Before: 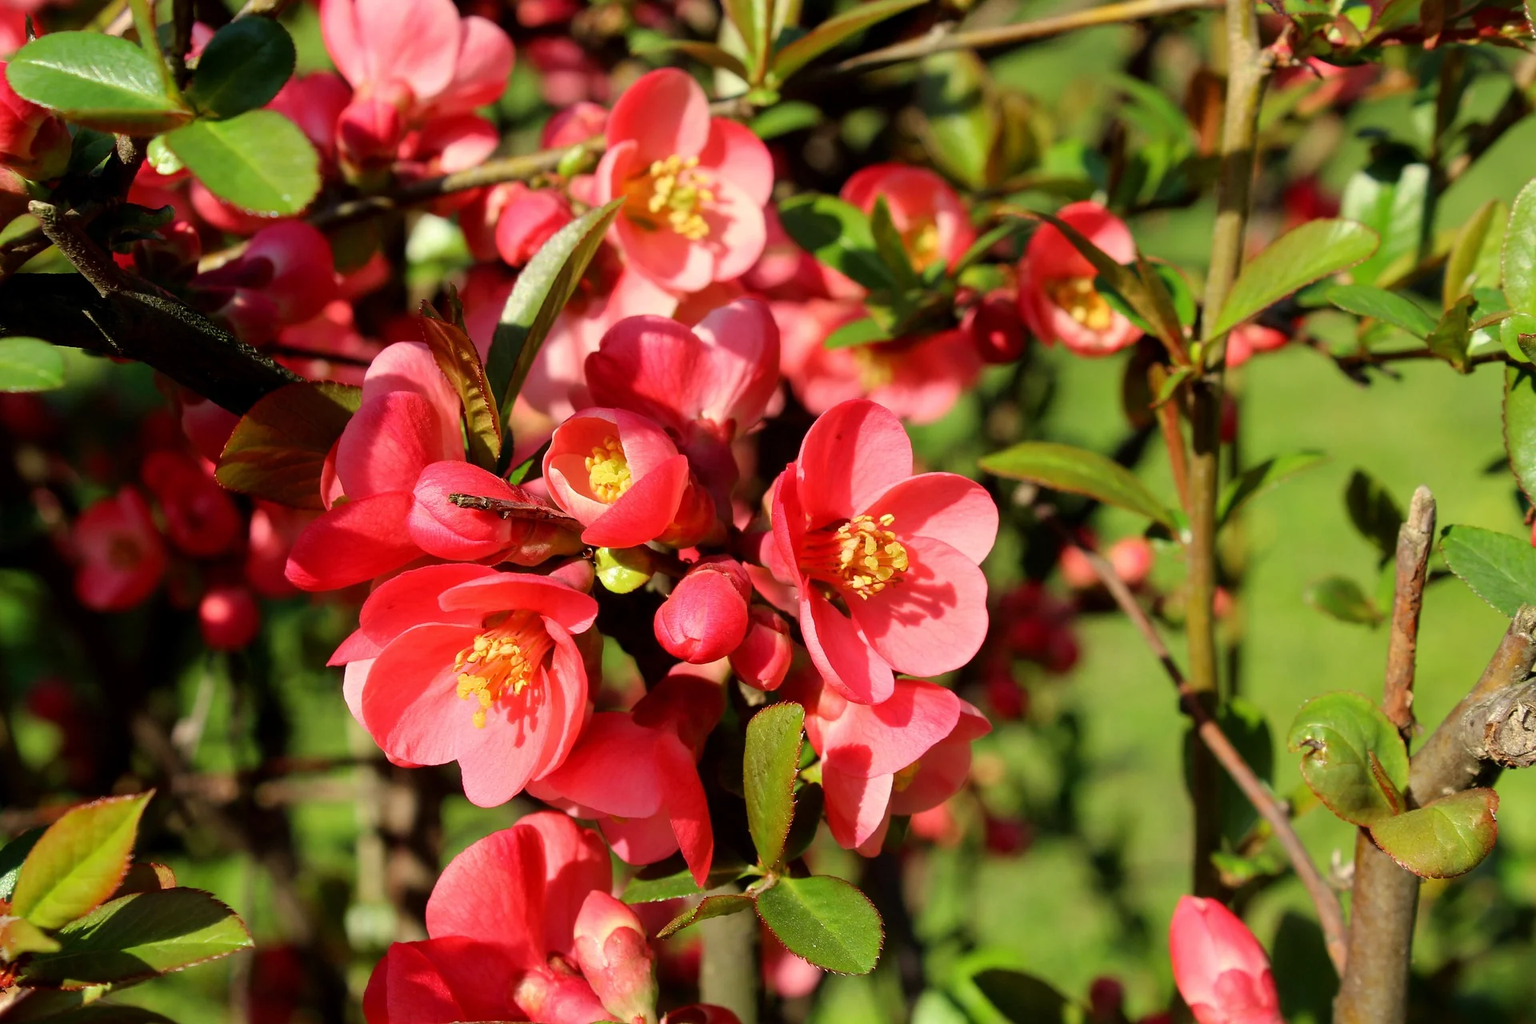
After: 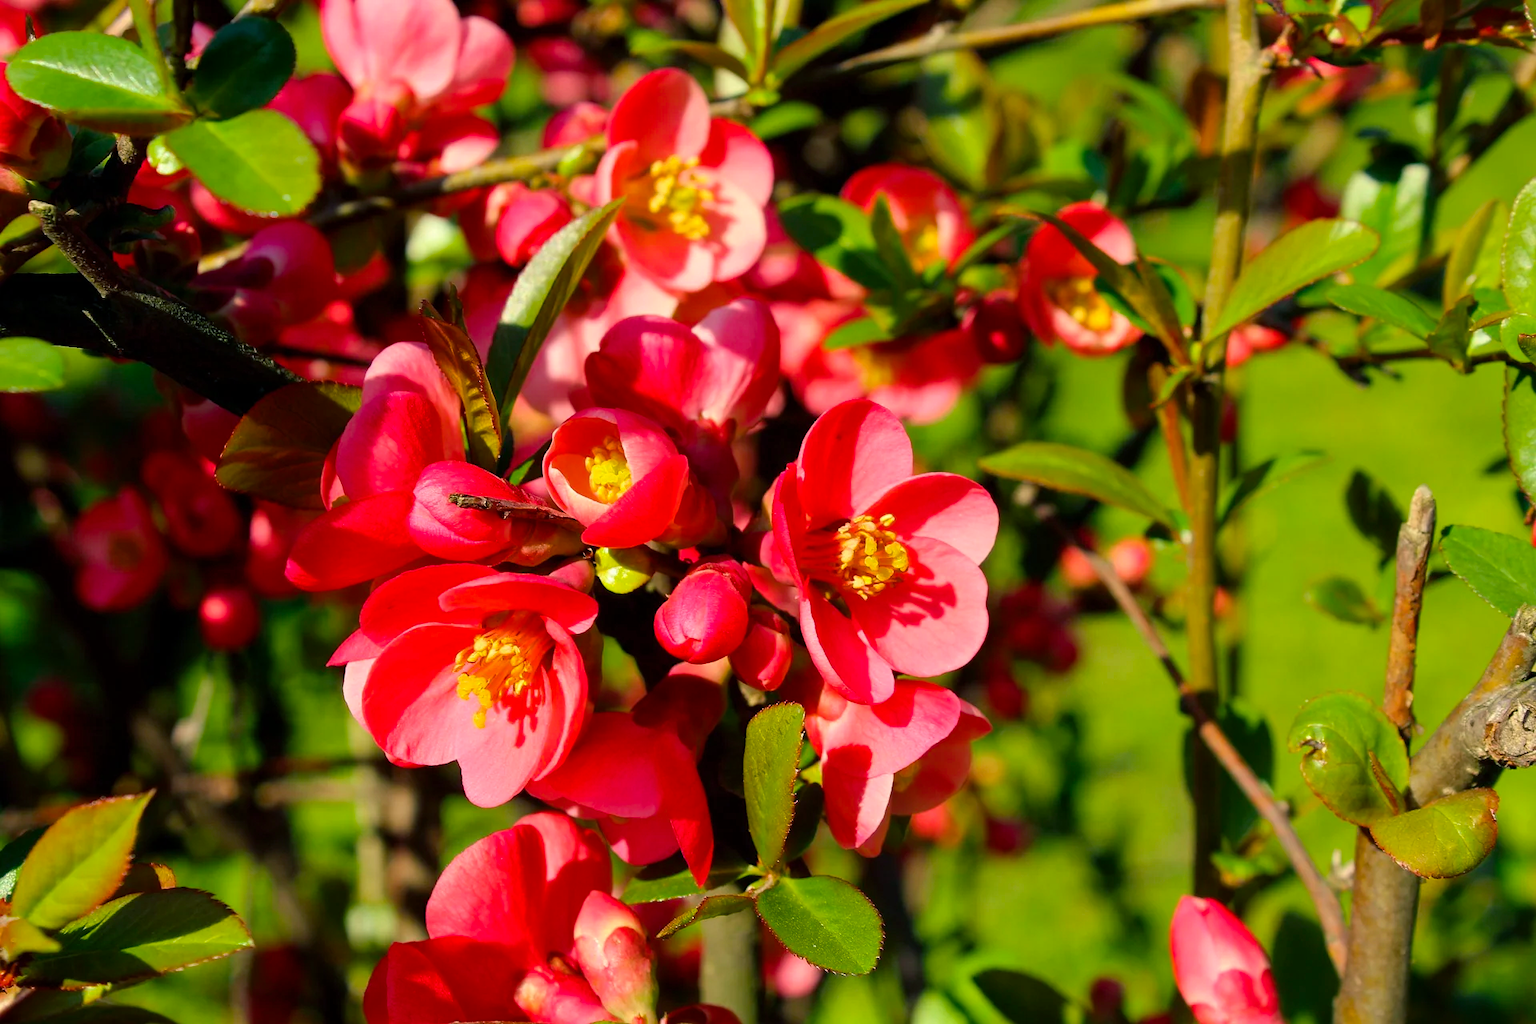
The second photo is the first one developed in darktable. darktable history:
color balance rgb: shadows lift › chroma 5.449%, shadows lift › hue 238.62°, perceptual saturation grading › global saturation 31.231%
